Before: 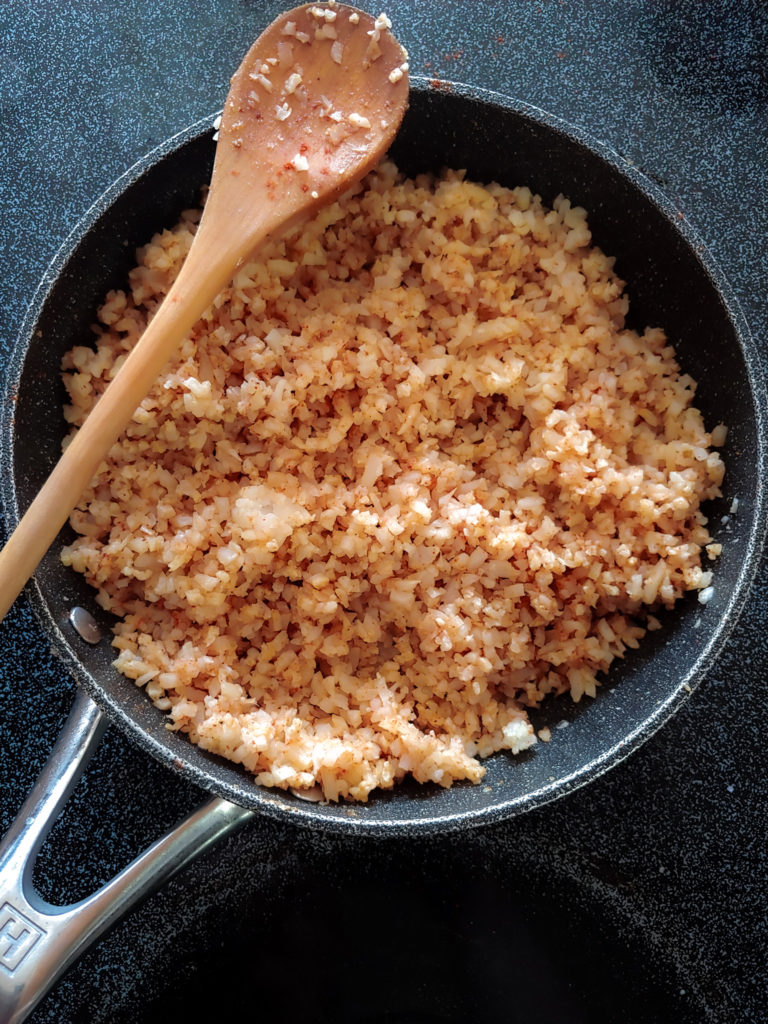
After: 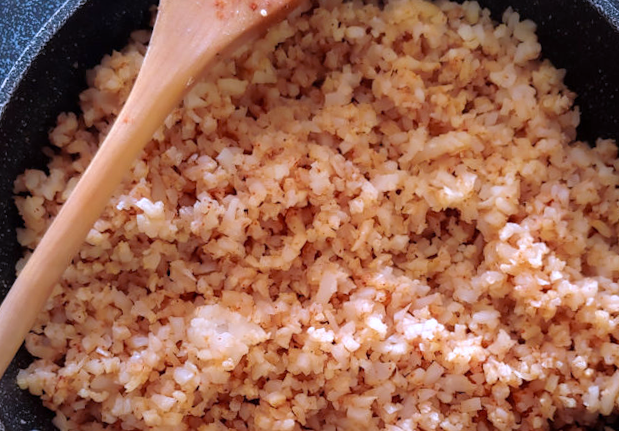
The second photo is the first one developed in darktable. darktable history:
crop: left 7.036%, top 18.398%, right 14.379%, bottom 40.043%
rotate and perspective: rotation -1.17°, automatic cropping off
color calibration: output R [1.063, -0.012, -0.003, 0], output B [-0.079, 0.047, 1, 0], illuminant custom, x 0.389, y 0.387, temperature 3838.64 K
